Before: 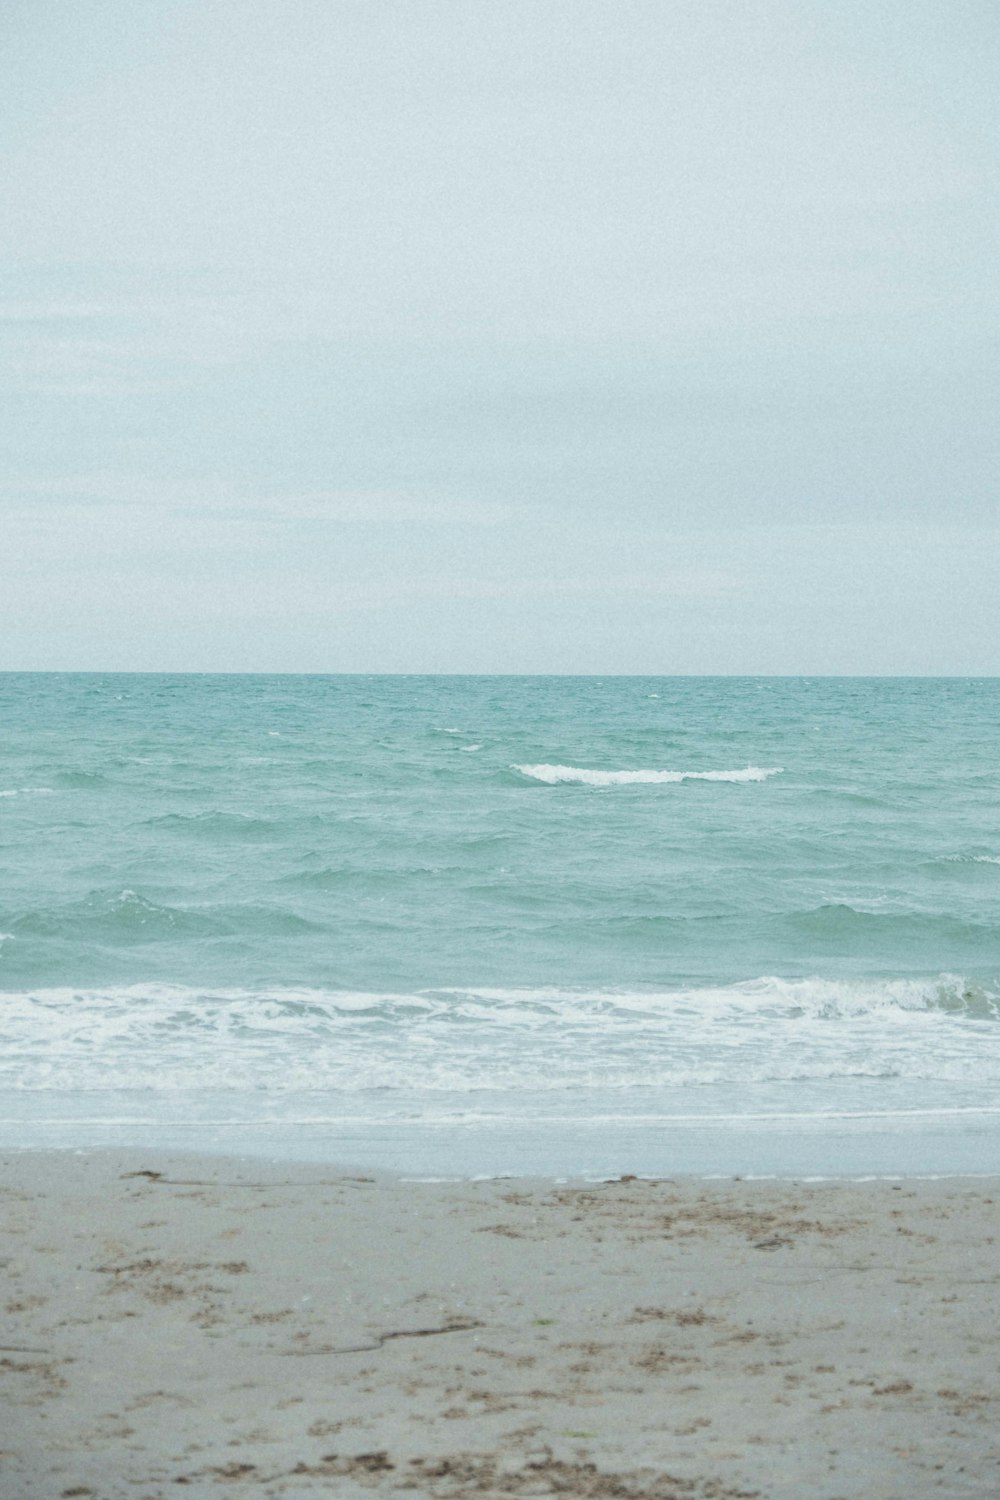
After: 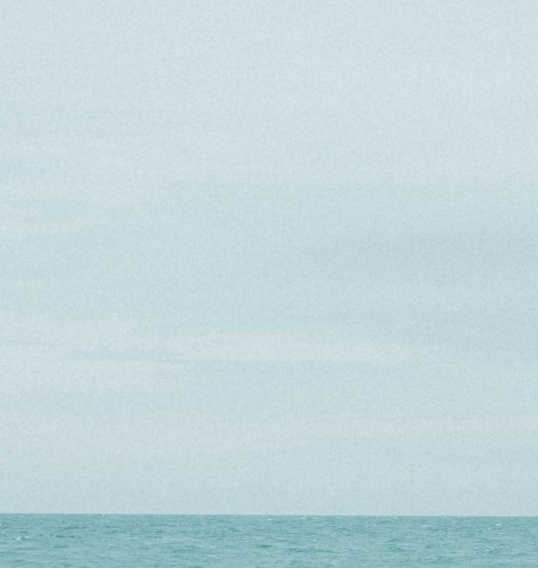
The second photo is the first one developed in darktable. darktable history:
crop: left 10.117%, top 10.609%, right 36.07%, bottom 51.475%
